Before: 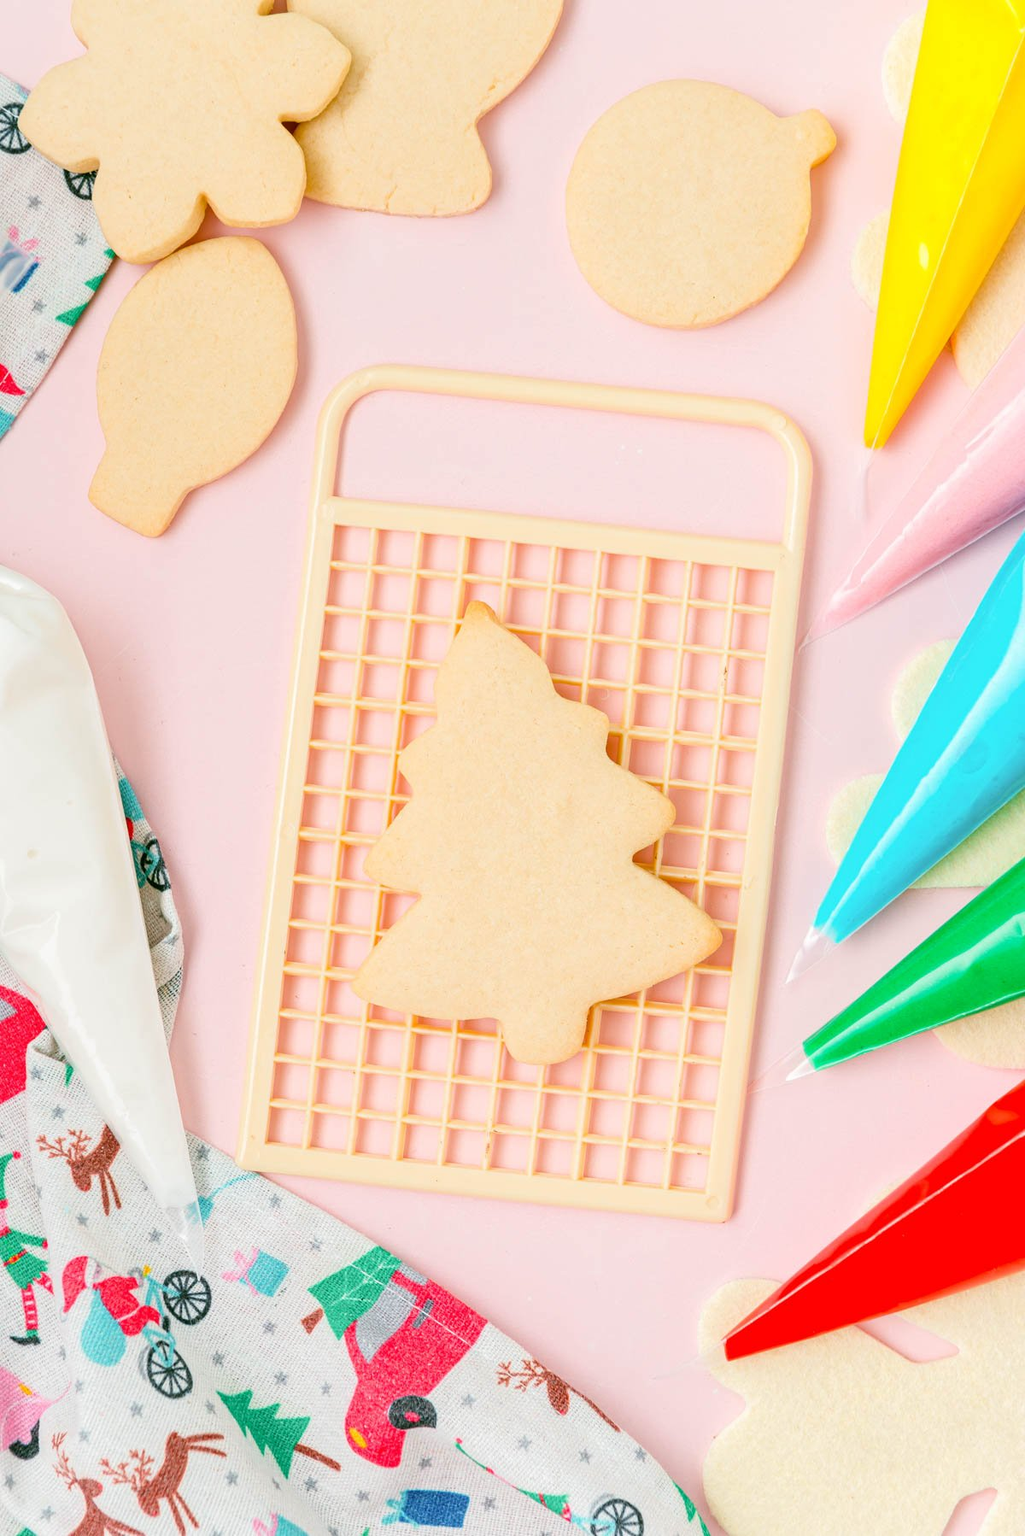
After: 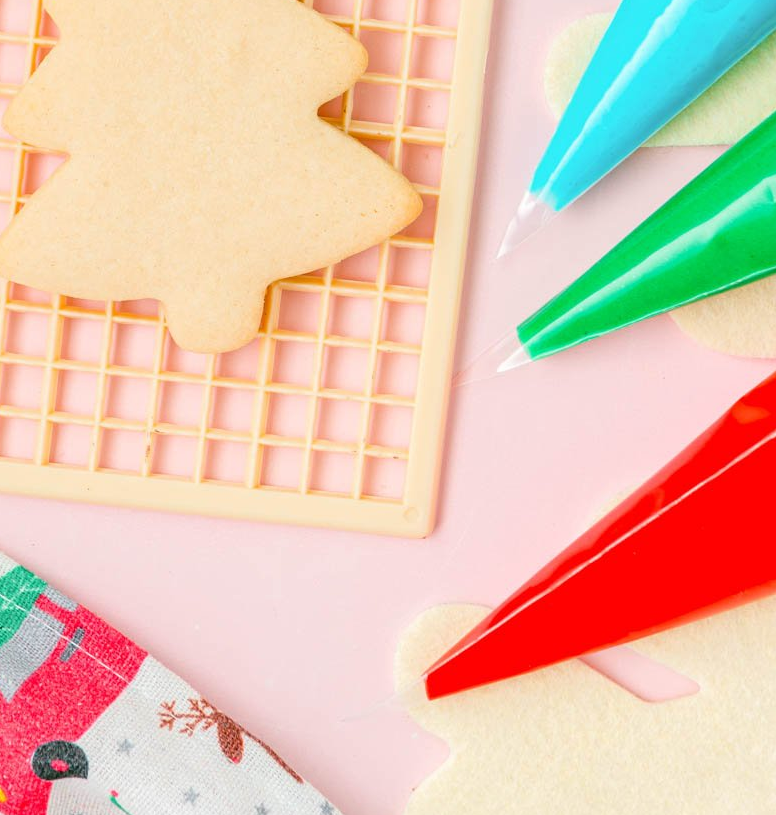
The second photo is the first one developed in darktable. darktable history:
crop and rotate: left 35.268%, top 49.717%, bottom 4.952%
